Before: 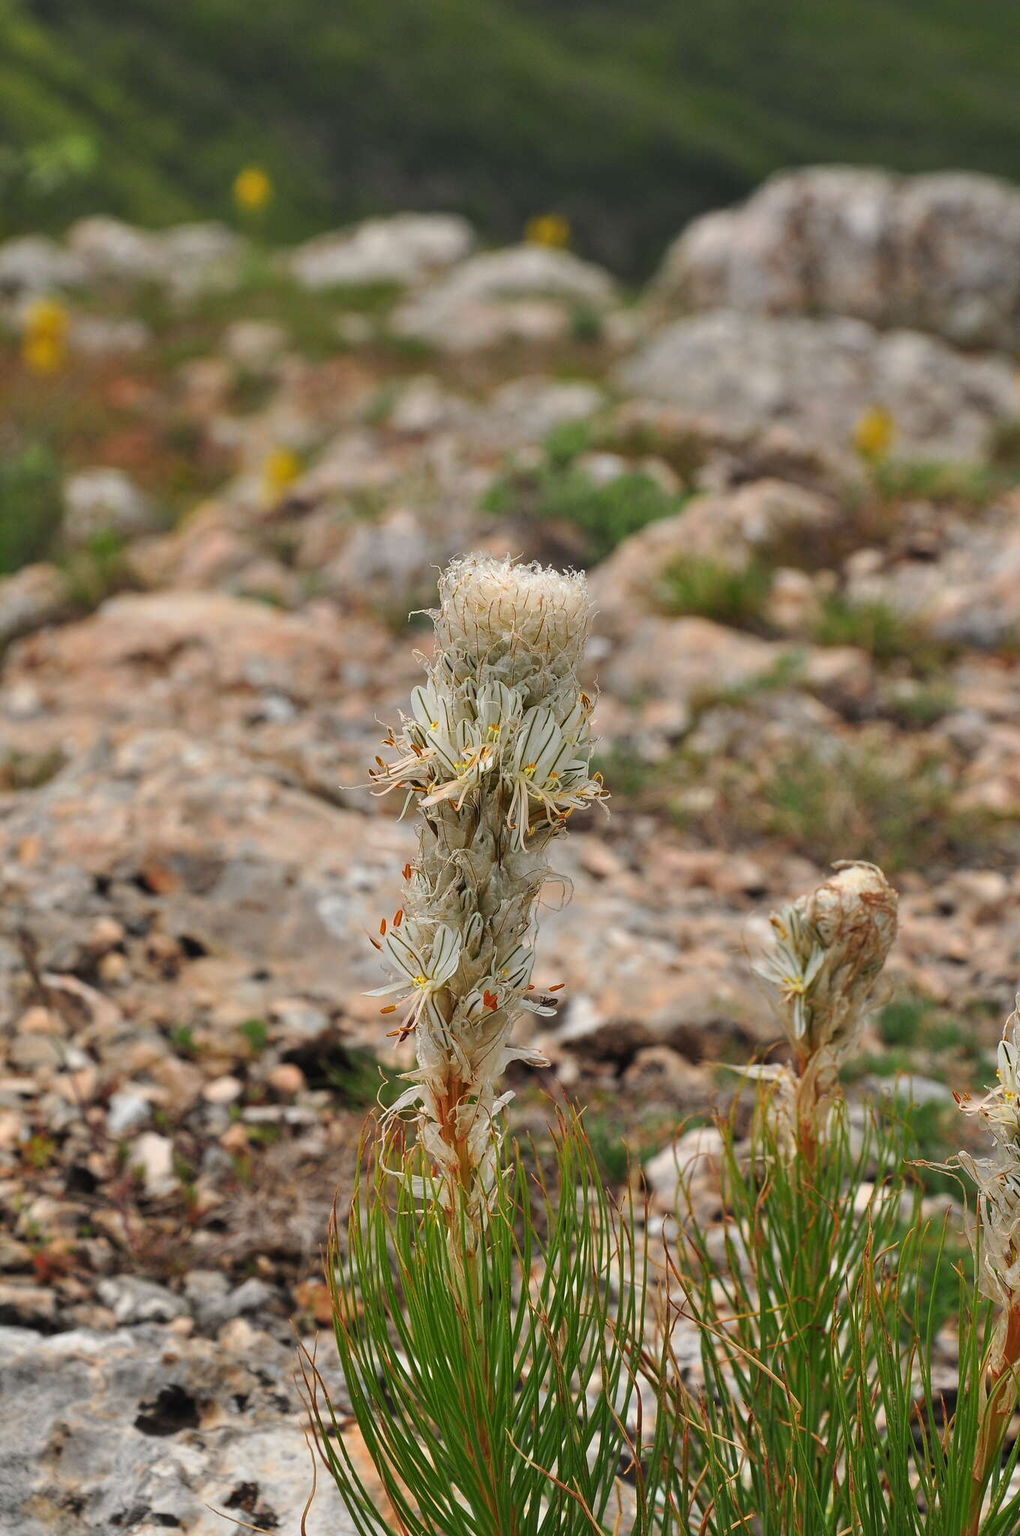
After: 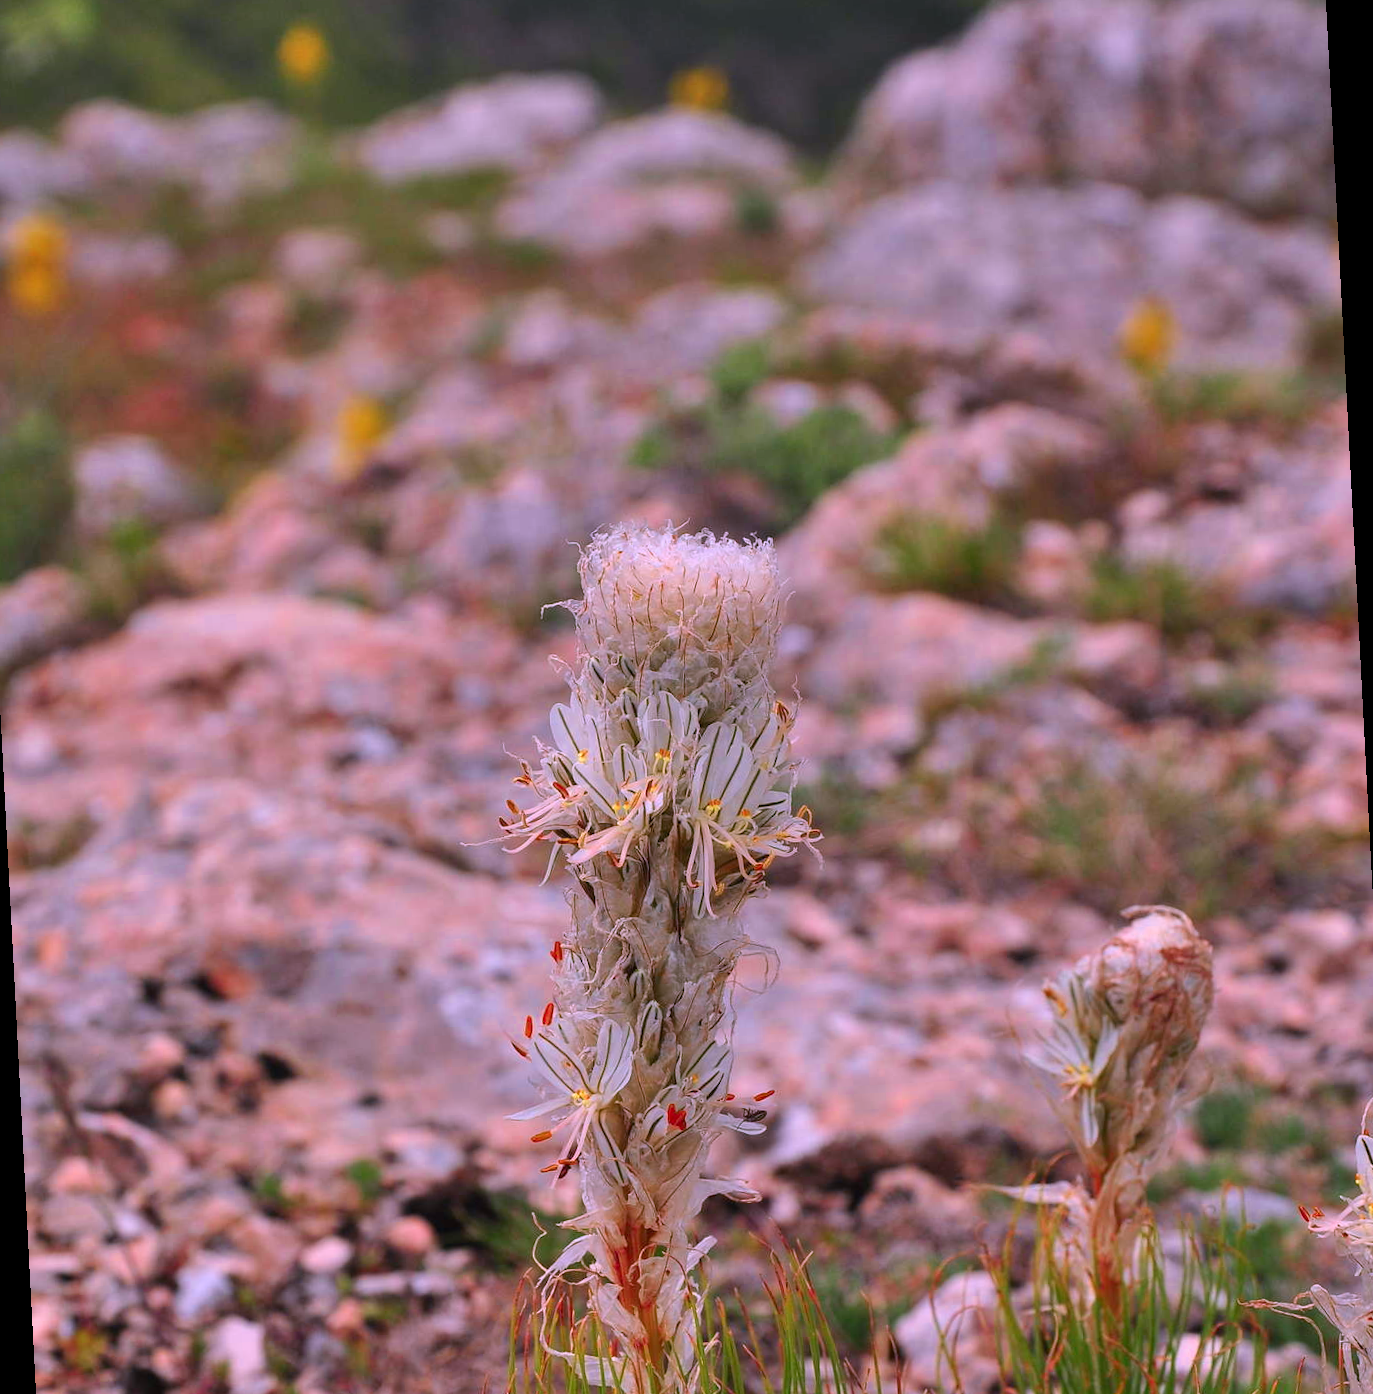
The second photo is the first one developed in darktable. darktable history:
color correction: highlights a* 15.03, highlights b* -25.07
crop: top 5.667%, bottom 17.637%
rotate and perspective: rotation -3°, crop left 0.031, crop right 0.968, crop top 0.07, crop bottom 0.93
color zones: curves: ch0 [(0, 0.613) (0.01, 0.613) (0.245, 0.448) (0.498, 0.529) (0.642, 0.665) (0.879, 0.777) (0.99, 0.613)]; ch1 [(0, 0) (0.143, 0) (0.286, 0) (0.429, 0) (0.571, 0) (0.714, 0) (0.857, 0)], mix -131.09%
